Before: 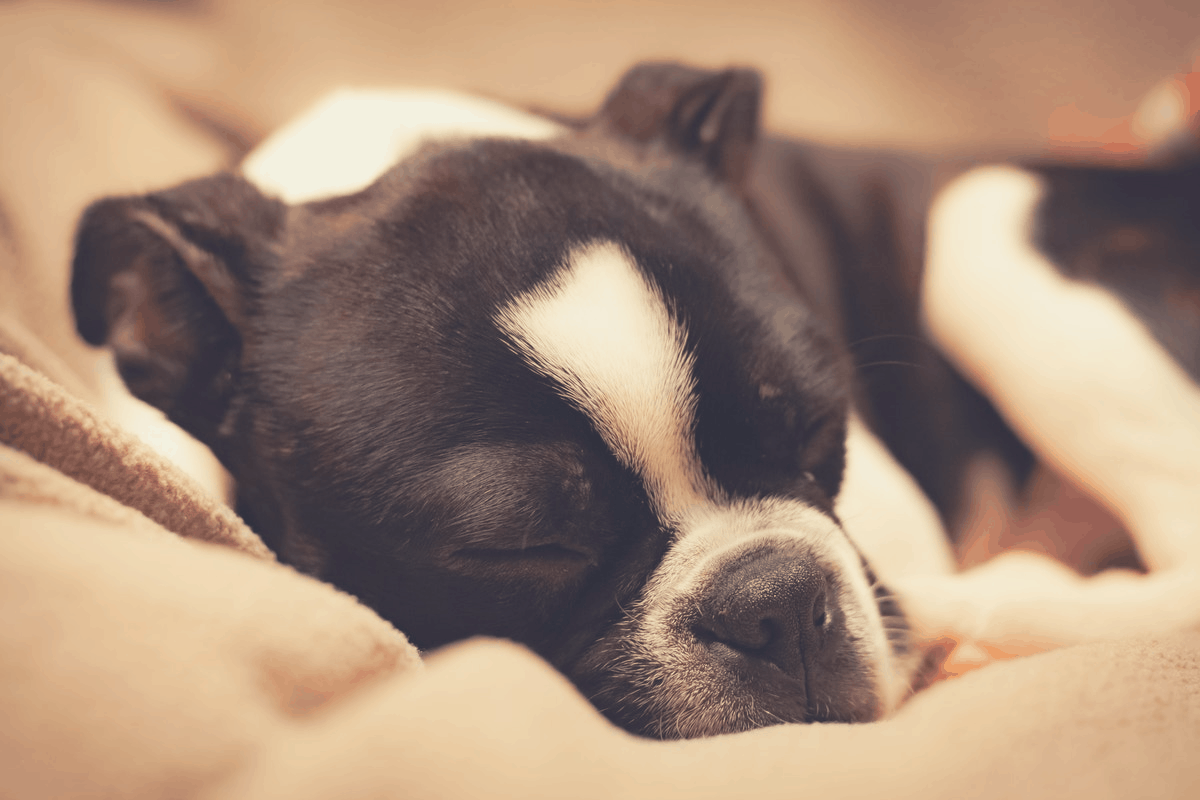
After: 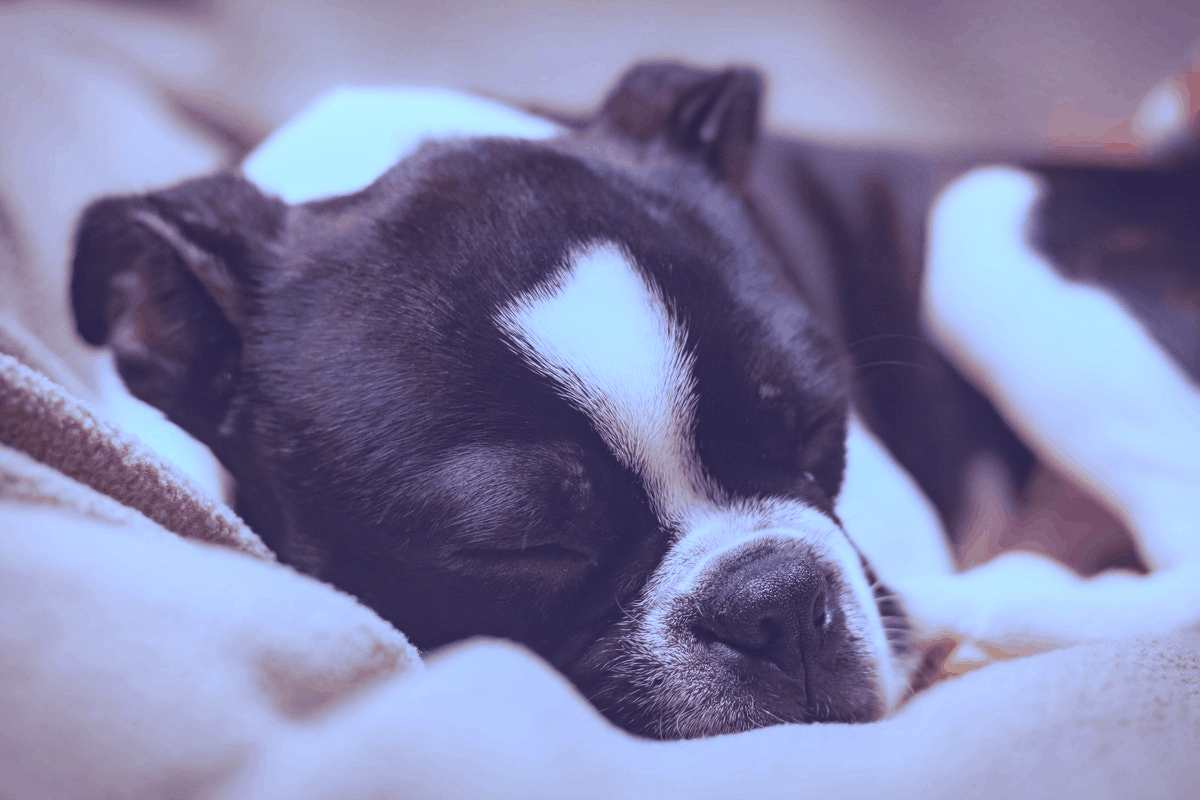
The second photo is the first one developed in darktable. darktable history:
rgb levels: mode RGB, independent channels, levels [[0, 0.5, 1], [0, 0.521, 1], [0, 0.536, 1]]
white balance: red 0.766, blue 1.537
local contrast: on, module defaults
exposure: exposure -0.048 EV, compensate highlight preservation false
